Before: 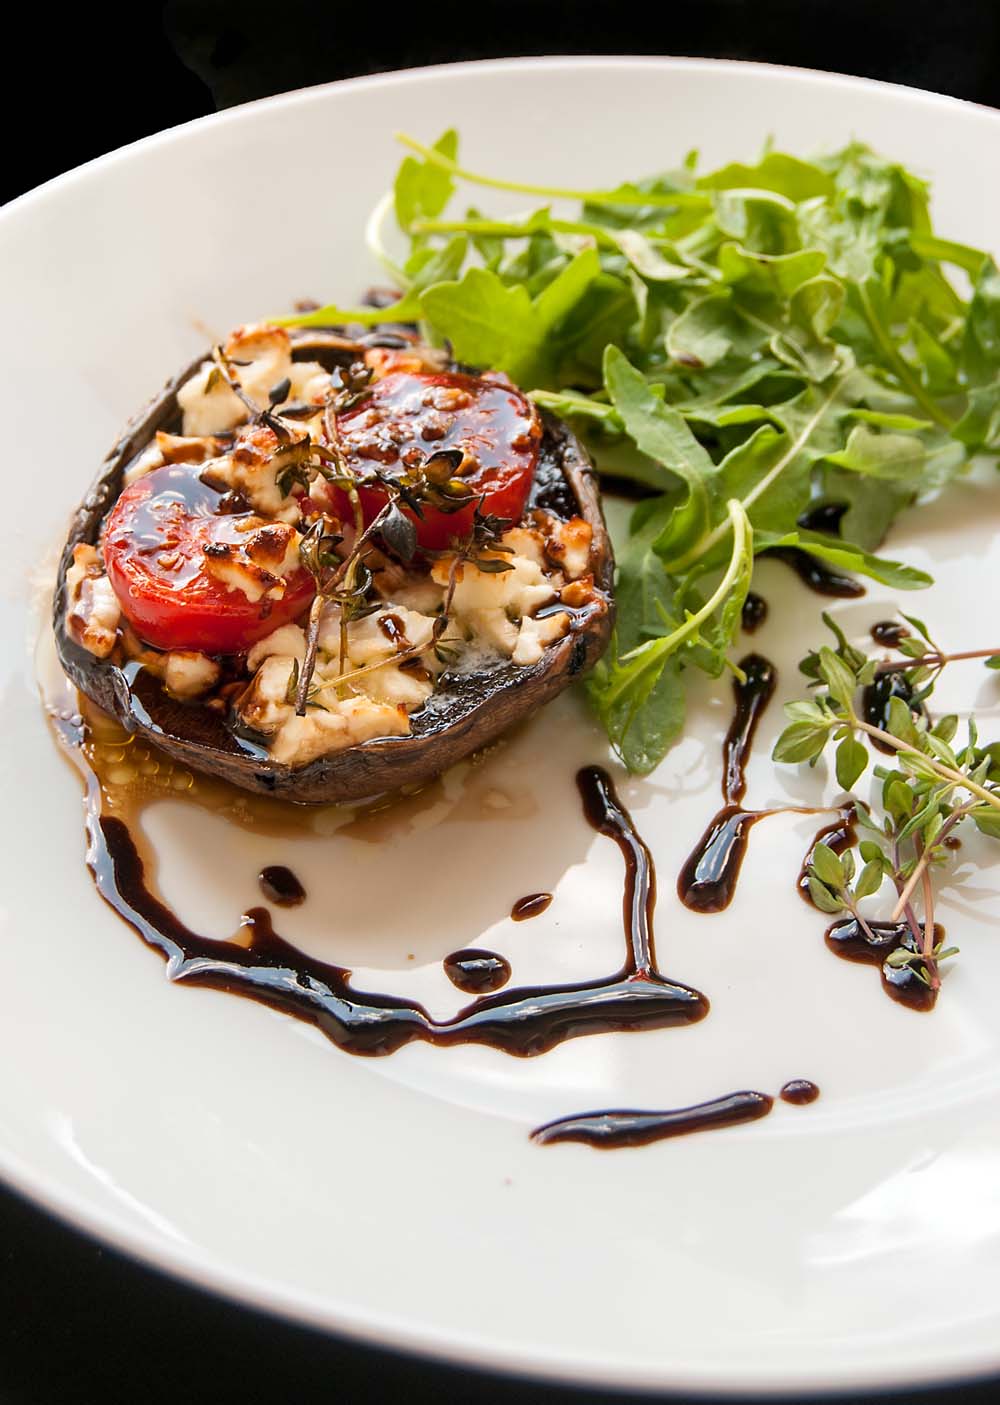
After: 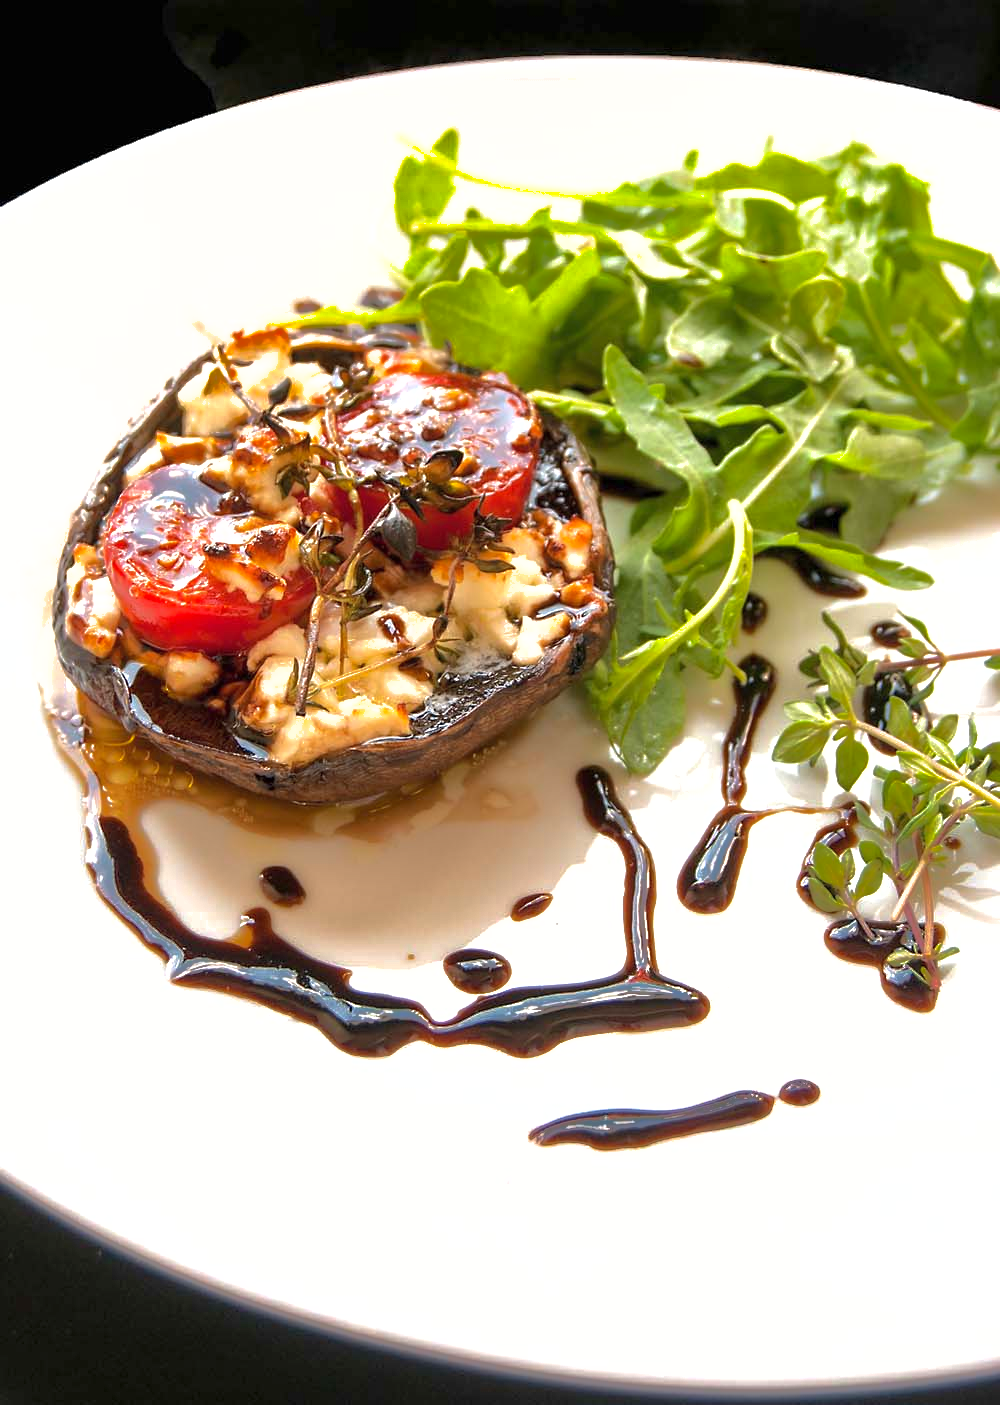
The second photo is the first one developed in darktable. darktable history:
shadows and highlights: shadows 40, highlights -60
exposure: exposure 0.661 EV, compensate highlight preservation false
